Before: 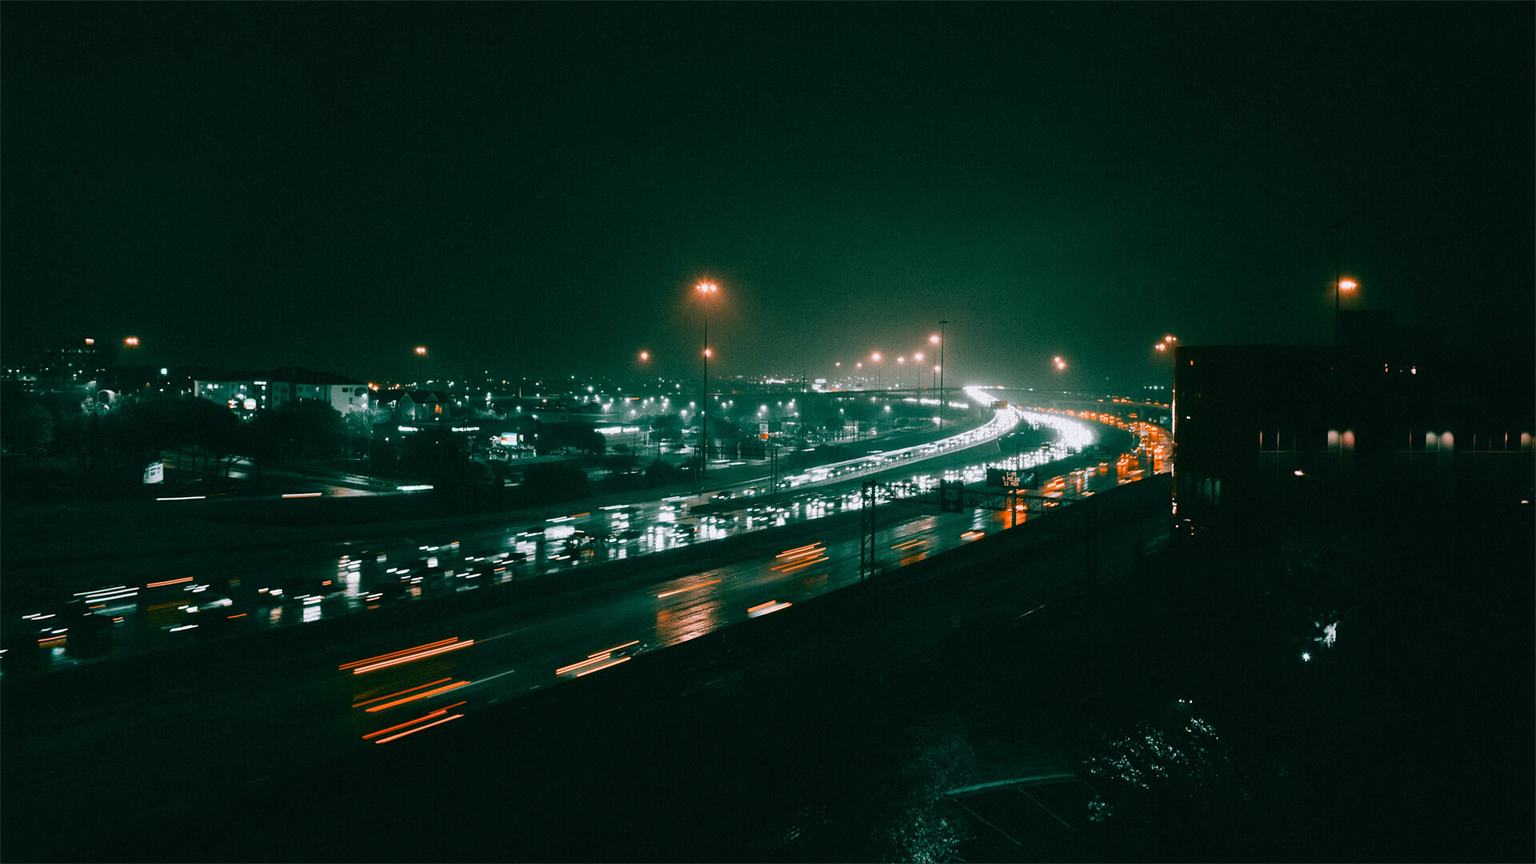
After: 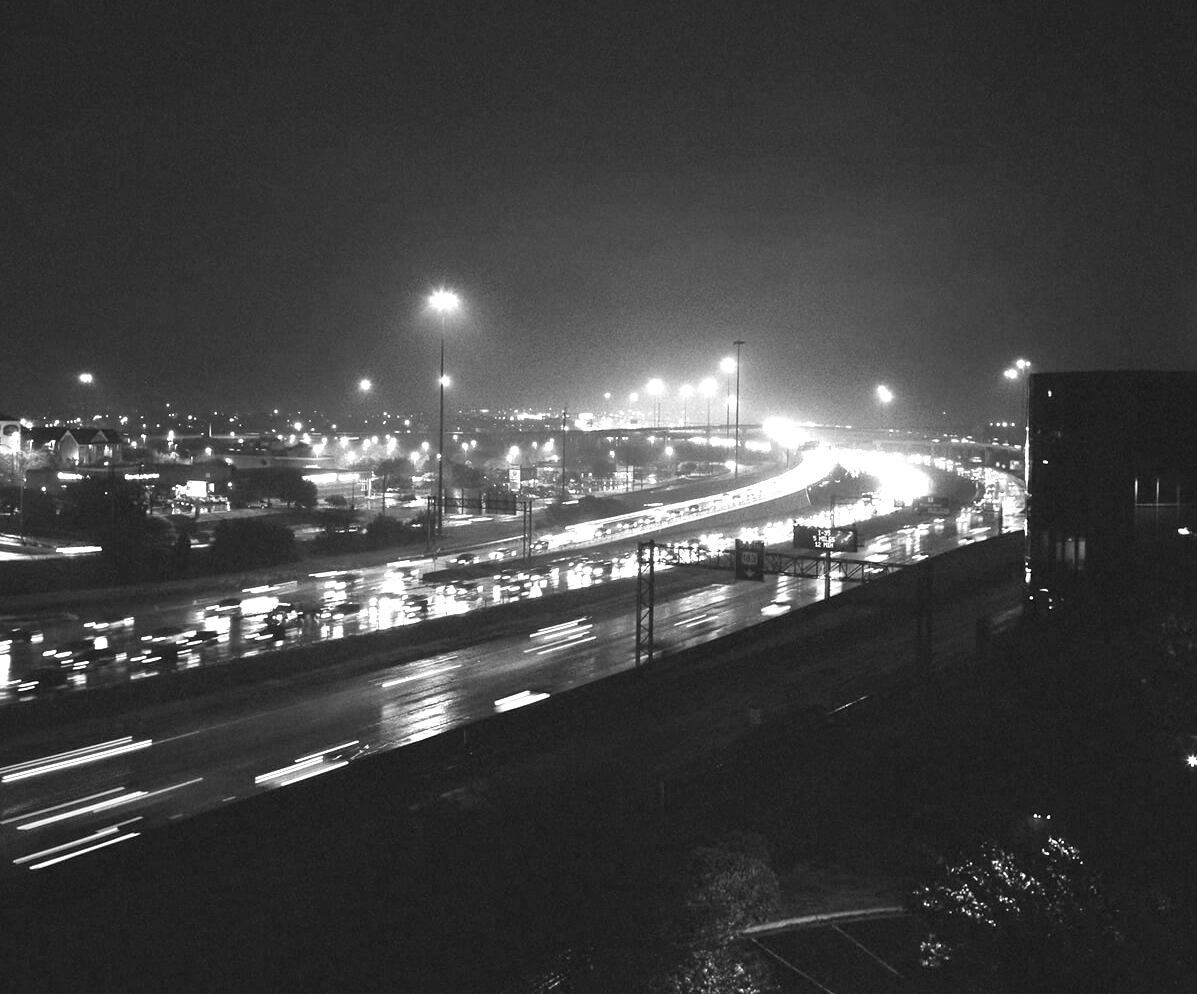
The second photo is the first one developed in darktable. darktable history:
crop and rotate: left 22.918%, top 5.629%, right 14.711%, bottom 2.247%
exposure: black level correction 0, exposure 1.675 EV, compensate exposure bias true, compensate highlight preservation false
monochrome: a 16.06, b 15.48, size 1
